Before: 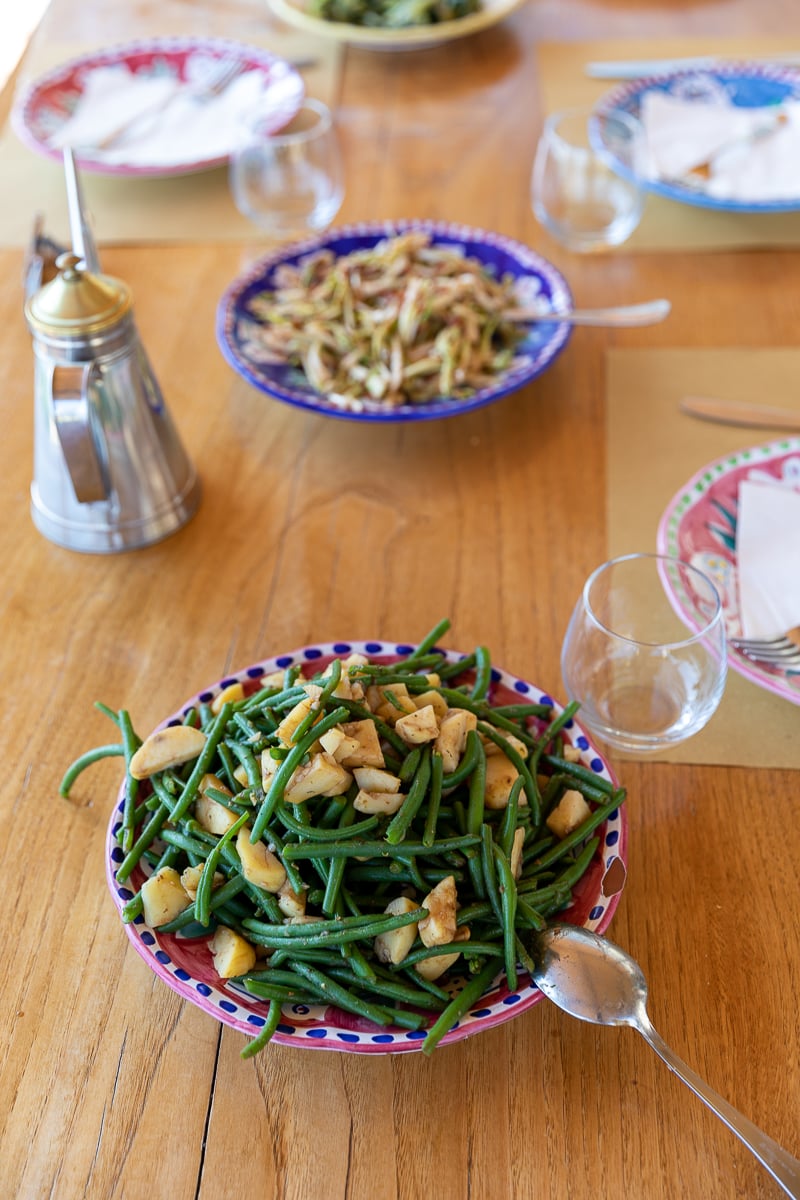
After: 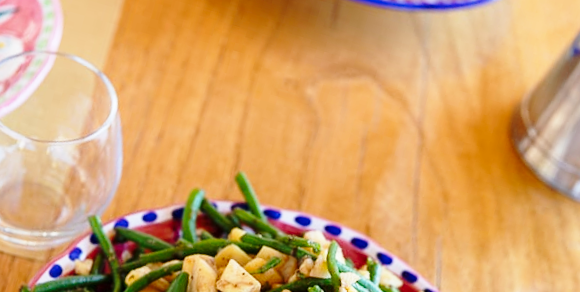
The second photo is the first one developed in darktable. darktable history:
crop and rotate: angle 16.12°, top 30.835%, bottom 35.653%
base curve: curves: ch0 [(0, 0) (0.028, 0.03) (0.121, 0.232) (0.46, 0.748) (0.859, 0.968) (1, 1)], preserve colors none
